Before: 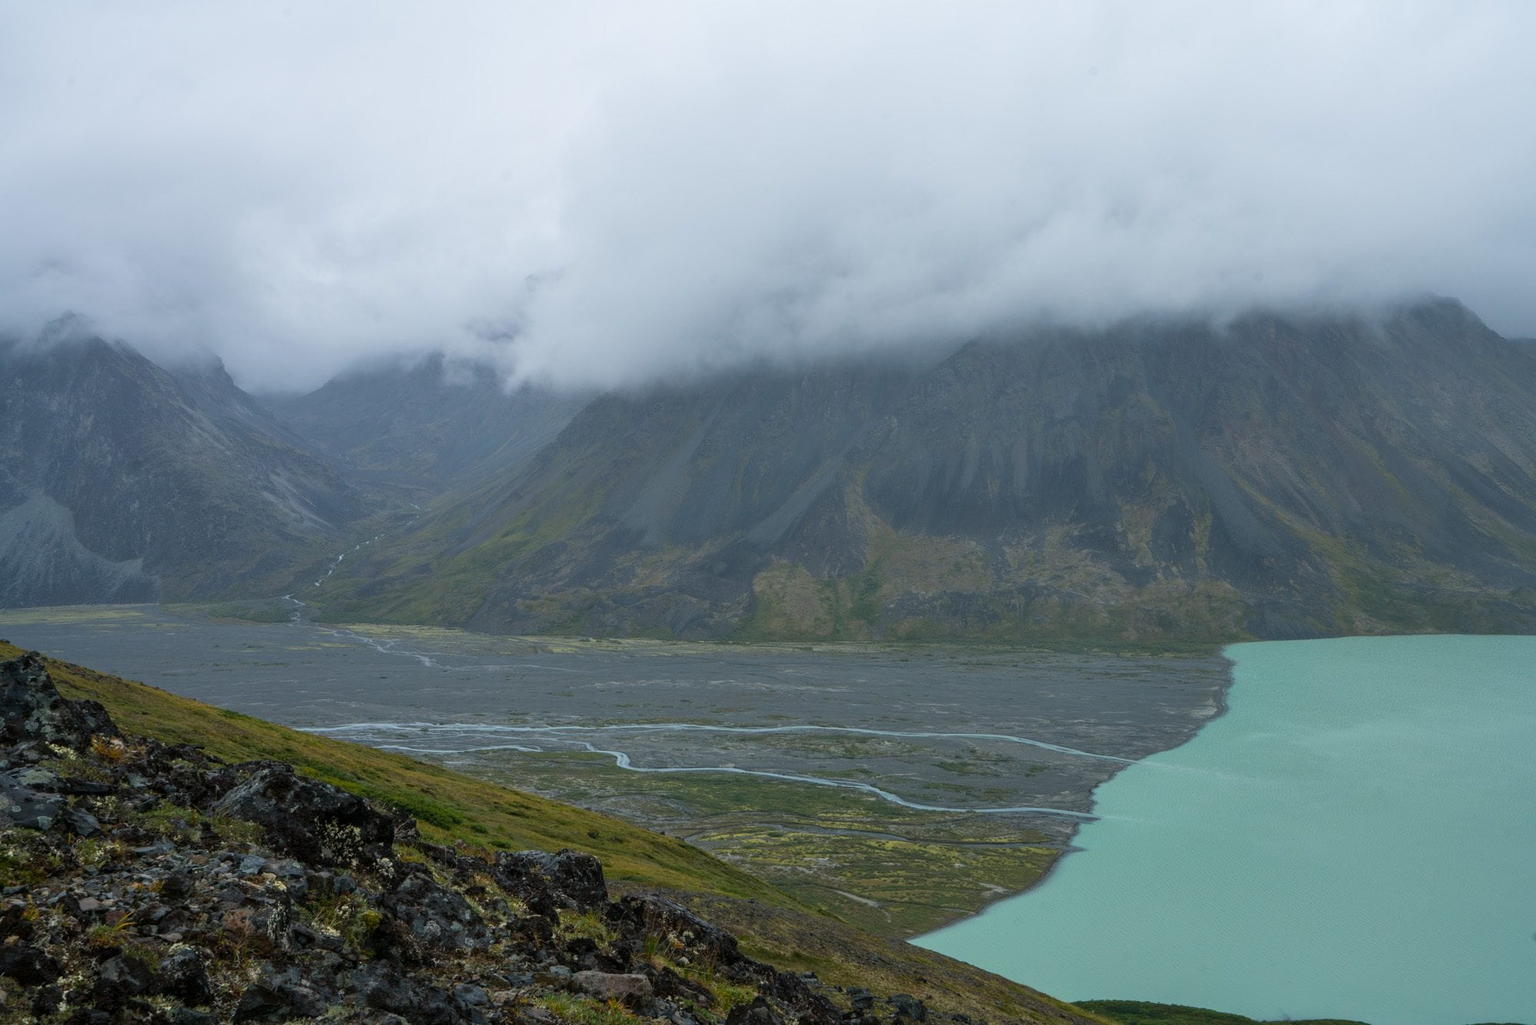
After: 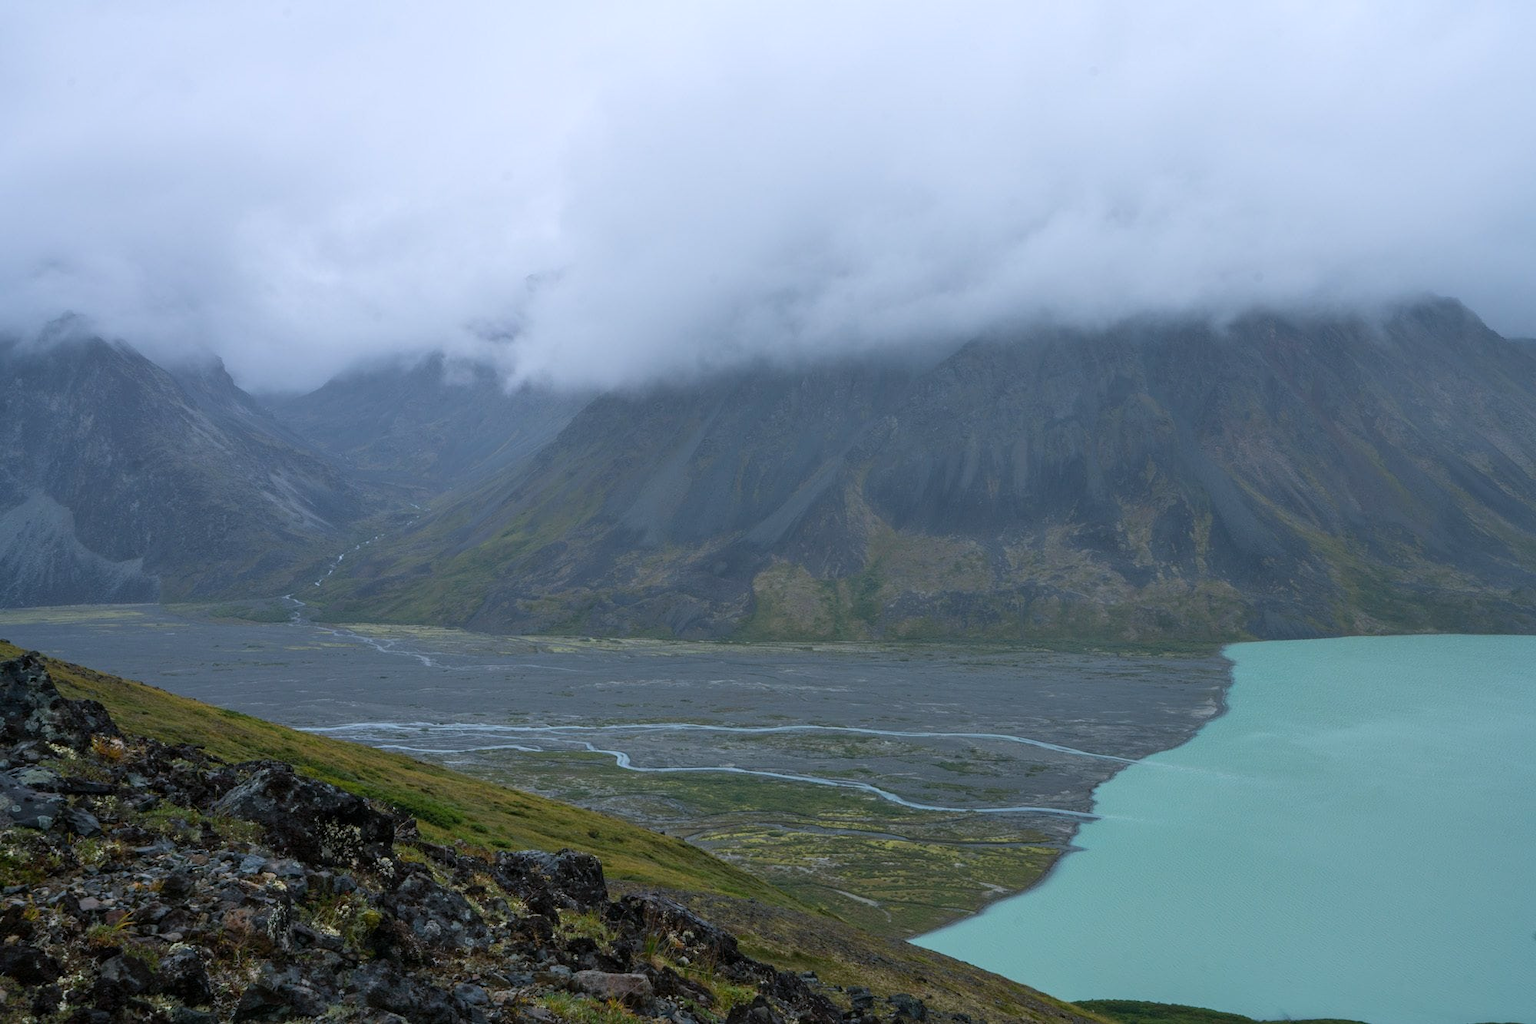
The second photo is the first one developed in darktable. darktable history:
color calibration: gray › normalize channels true, illuminant as shot in camera, x 0.358, y 0.373, temperature 4628.91 K, gamut compression 0.017
